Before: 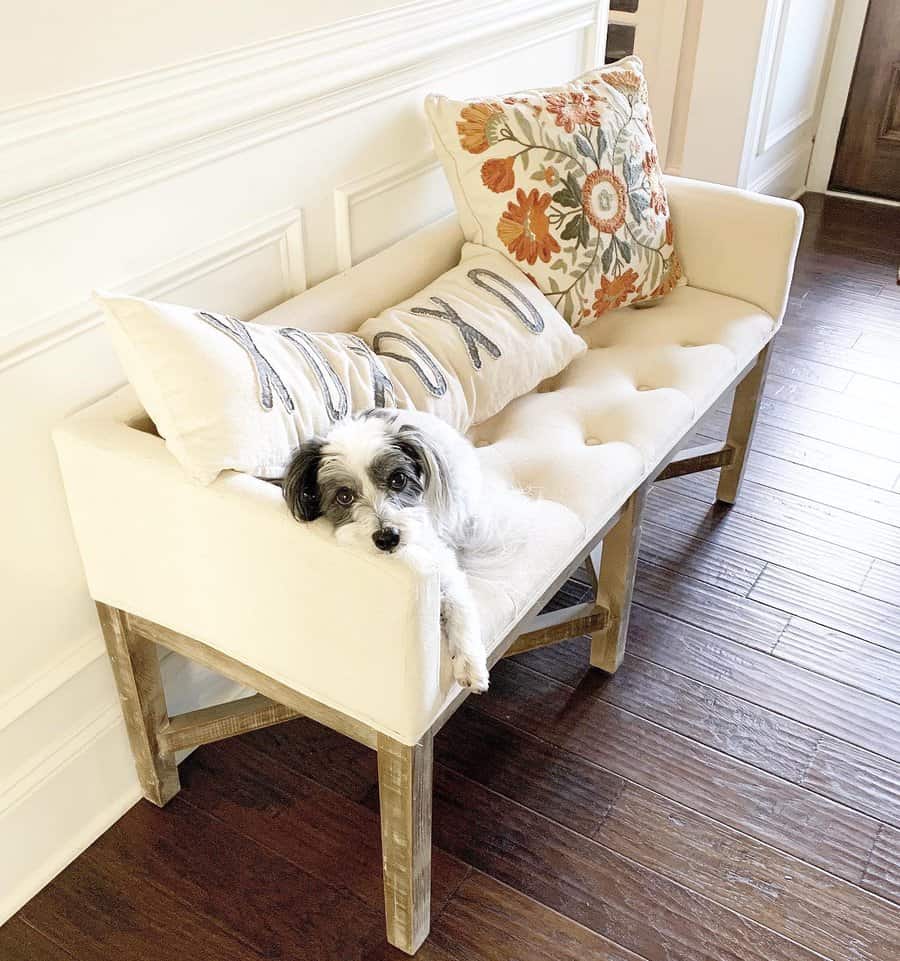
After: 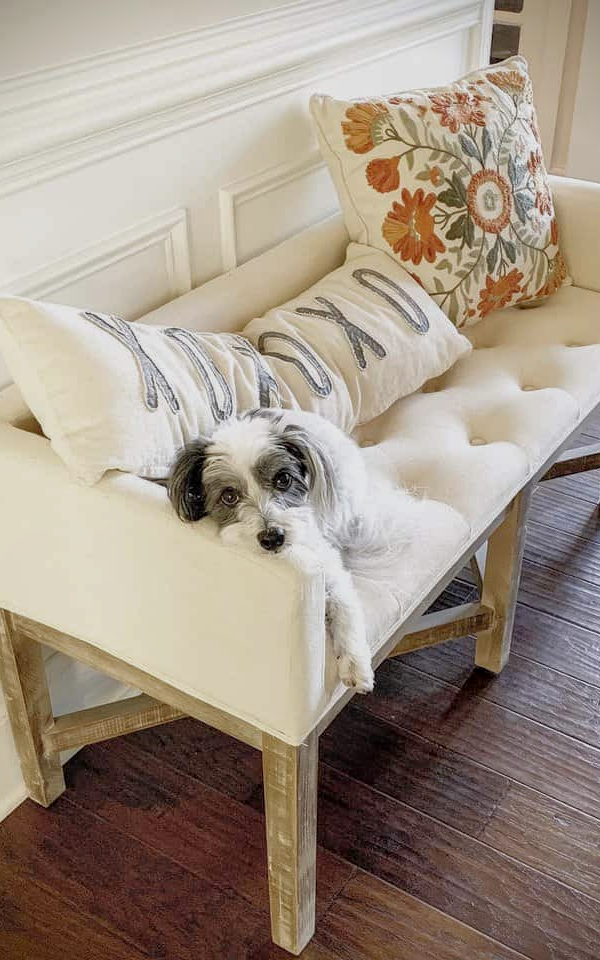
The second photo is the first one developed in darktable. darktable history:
crop and rotate: left 12.844%, right 20.471%
local contrast: on, module defaults
vignetting: fall-off start 92.43%, brightness -0.98, saturation 0.489
tone equalizer: -8 EV 0.231 EV, -7 EV 0.382 EV, -6 EV 0.381 EV, -5 EV 0.26 EV, -3 EV -0.277 EV, -2 EV -0.44 EV, -1 EV -0.429 EV, +0 EV -0.273 EV, edges refinement/feathering 500, mask exposure compensation -1.57 EV, preserve details no
